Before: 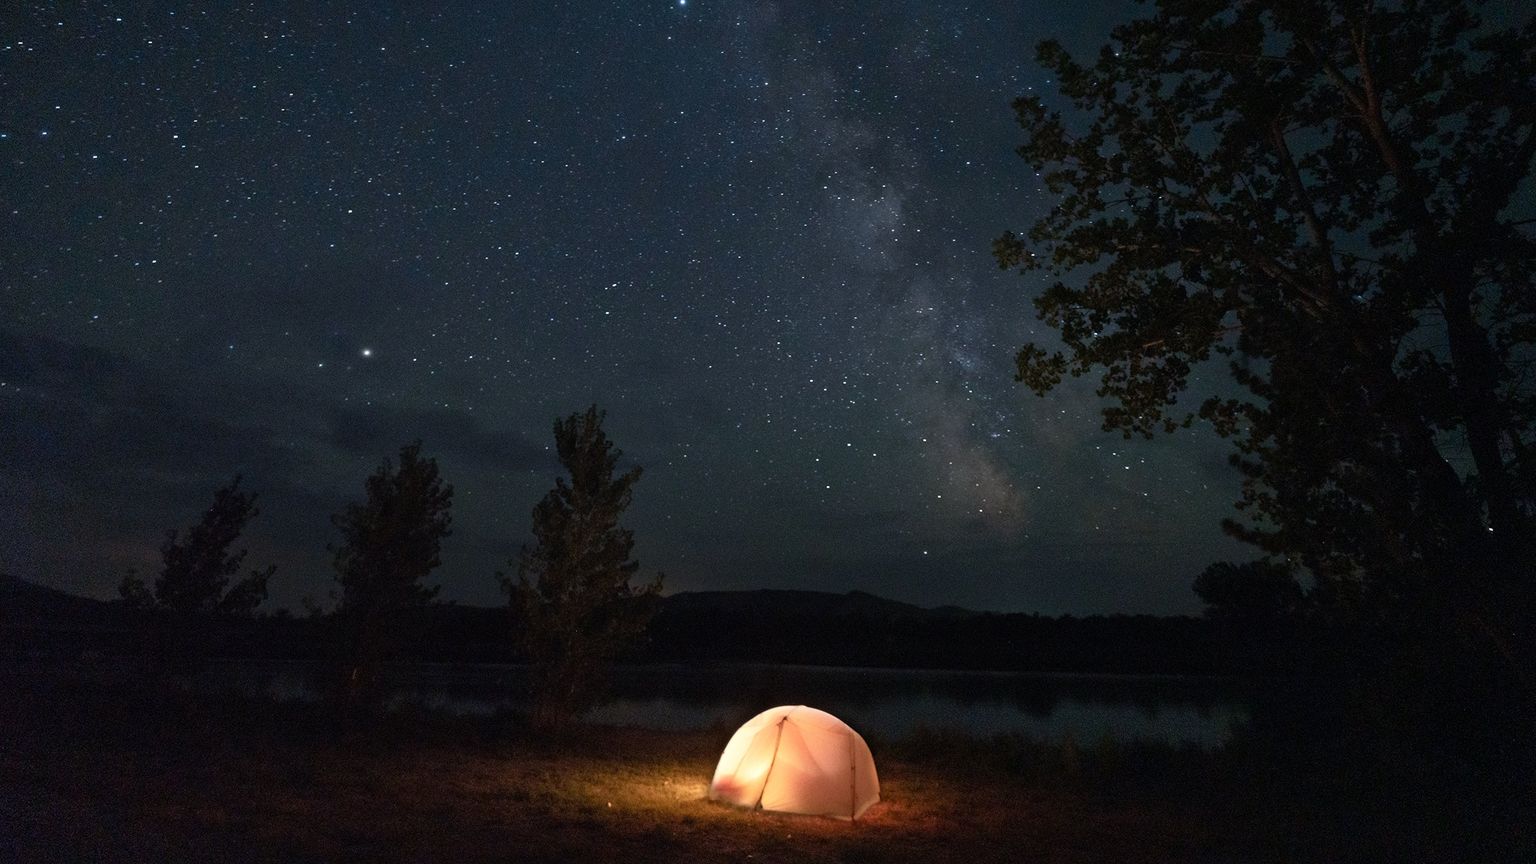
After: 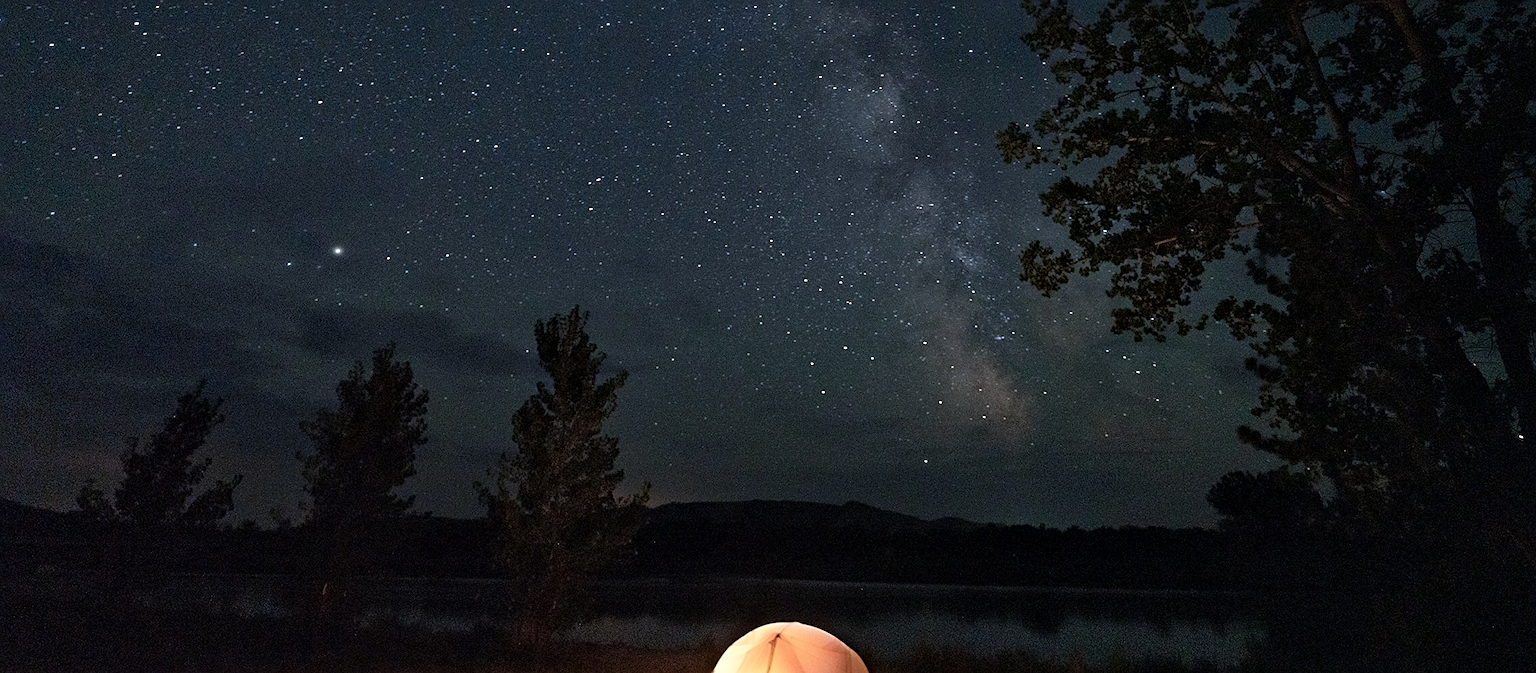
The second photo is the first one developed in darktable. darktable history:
crop and rotate: left 3.003%, top 13.261%, right 1.993%, bottom 12.655%
sharpen: on, module defaults
local contrast: mode bilateral grid, contrast 19, coarseness 49, detail 132%, midtone range 0.2
